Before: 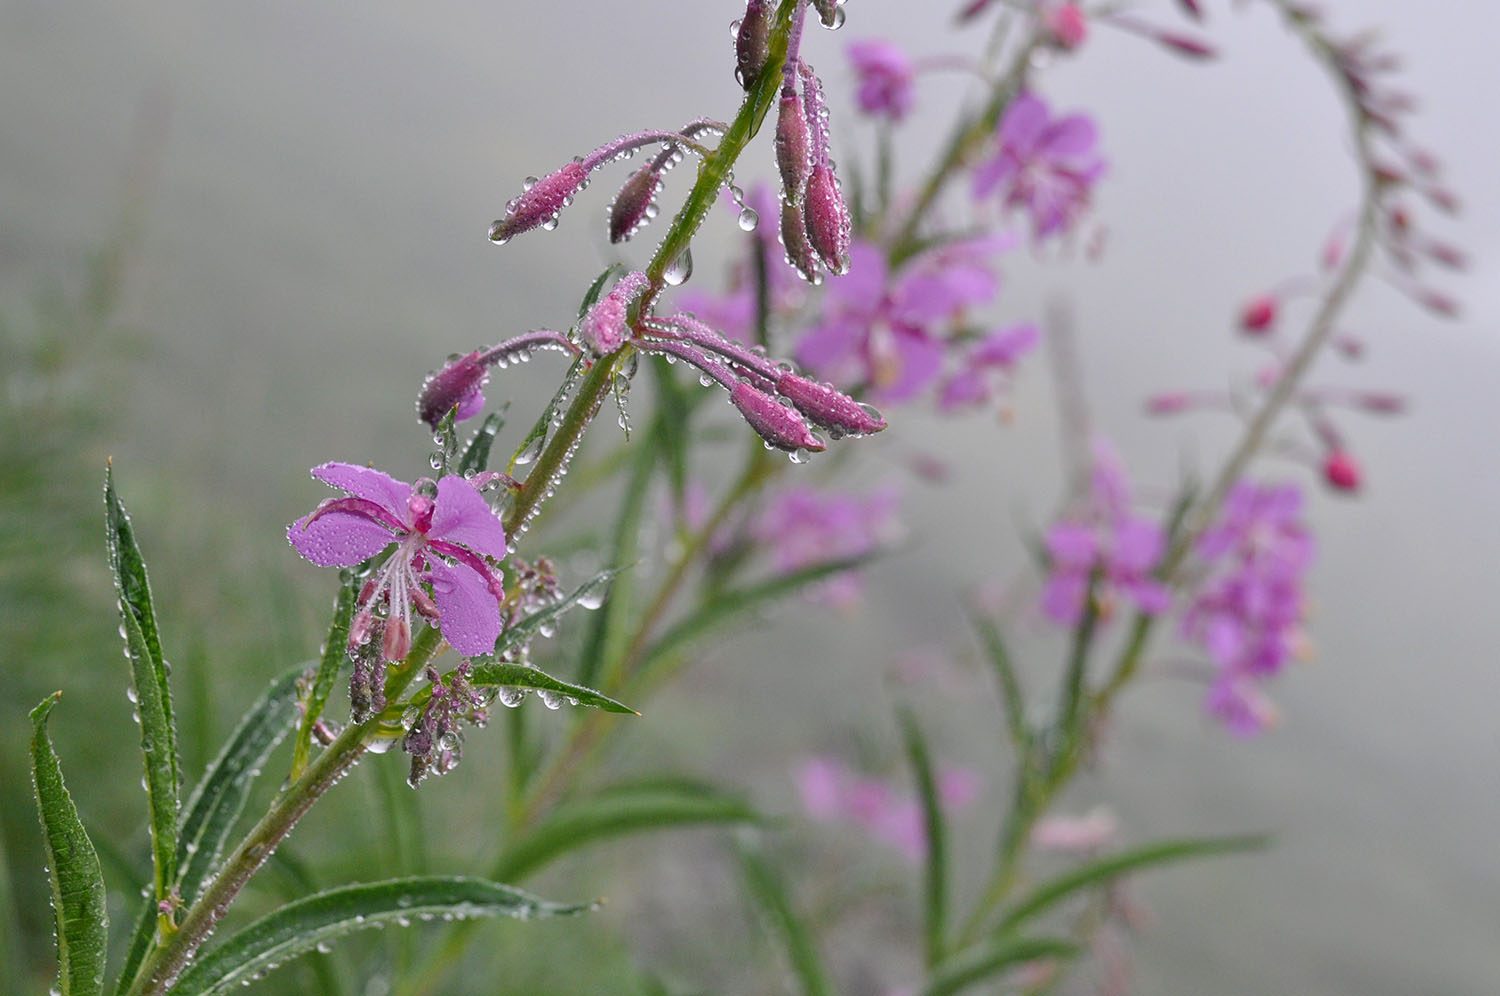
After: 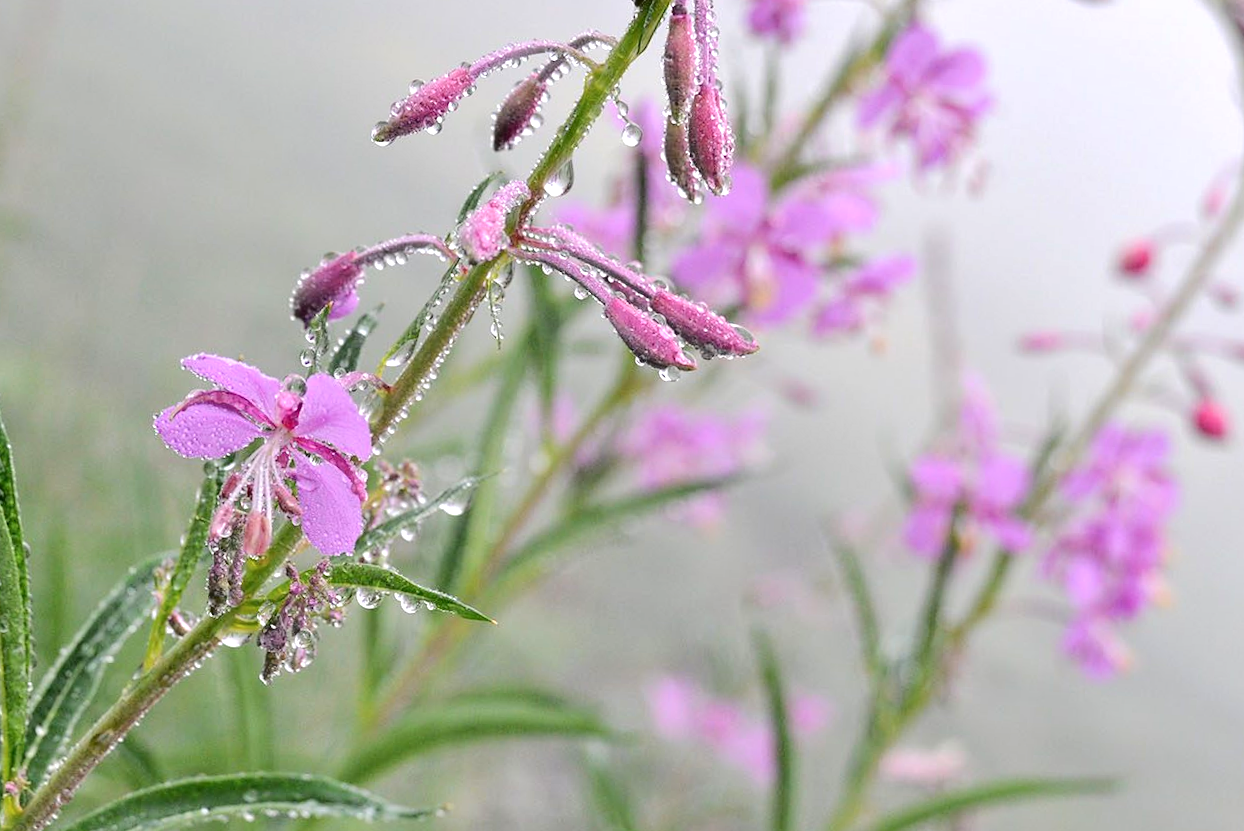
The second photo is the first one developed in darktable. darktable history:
exposure: black level correction 0, exposure 0.692 EV, compensate exposure bias true, compensate highlight preservation false
tone curve: curves: ch0 [(0, 0) (0.003, 0.048) (0.011, 0.048) (0.025, 0.048) (0.044, 0.049) (0.069, 0.048) (0.1, 0.052) (0.136, 0.071) (0.177, 0.109) (0.224, 0.157) (0.277, 0.233) (0.335, 0.32) (0.399, 0.404) (0.468, 0.496) (0.543, 0.582) (0.623, 0.653) (0.709, 0.738) (0.801, 0.811) (0.898, 0.895) (1, 1)], color space Lab, independent channels, preserve colors none
crop and rotate: angle -3.23°, left 5.391%, top 5.158%, right 4.737%, bottom 4.459%
